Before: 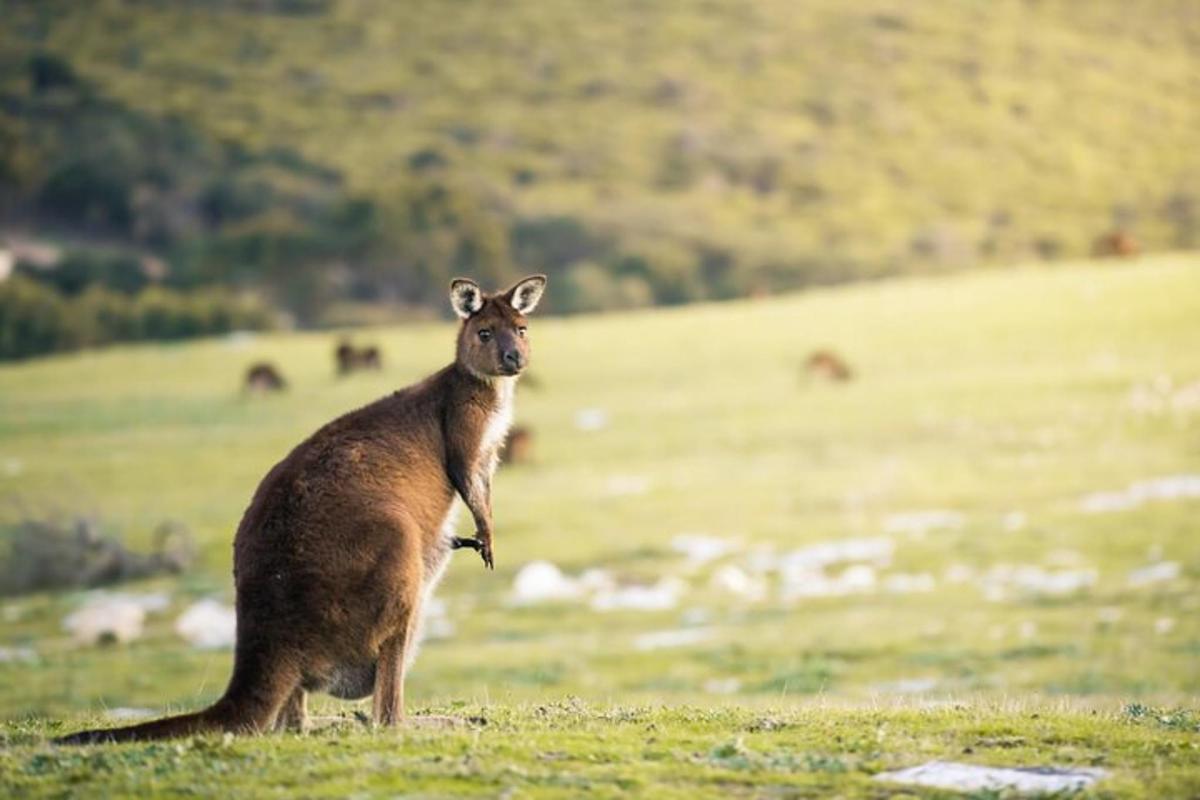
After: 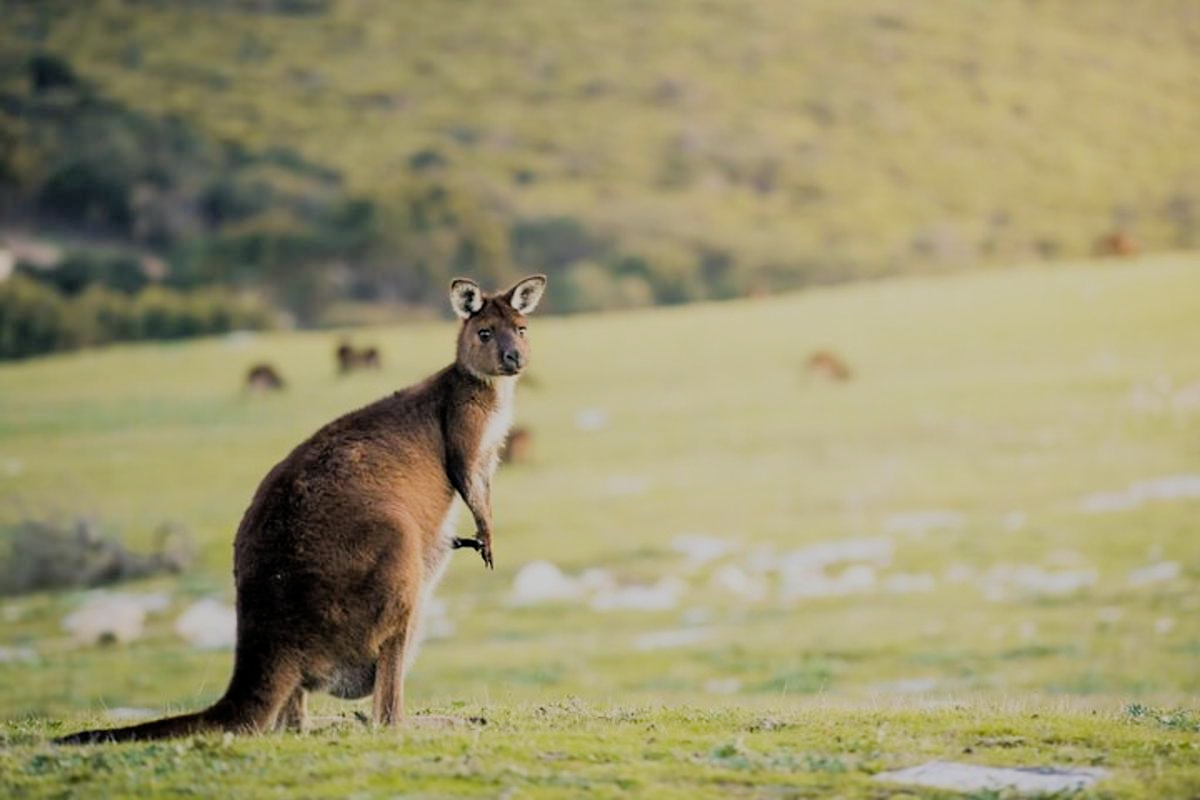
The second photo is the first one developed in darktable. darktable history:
filmic rgb: middle gray luminance 29.98%, black relative exposure -8.99 EV, white relative exposure 7 EV, threshold 5.94 EV, target black luminance 0%, hardness 2.91, latitude 2.77%, contrast 0.961, highlights saturation mix 3.68%, shadows ↔ highlights balance 11.8%, enable highlight reconstruction true
